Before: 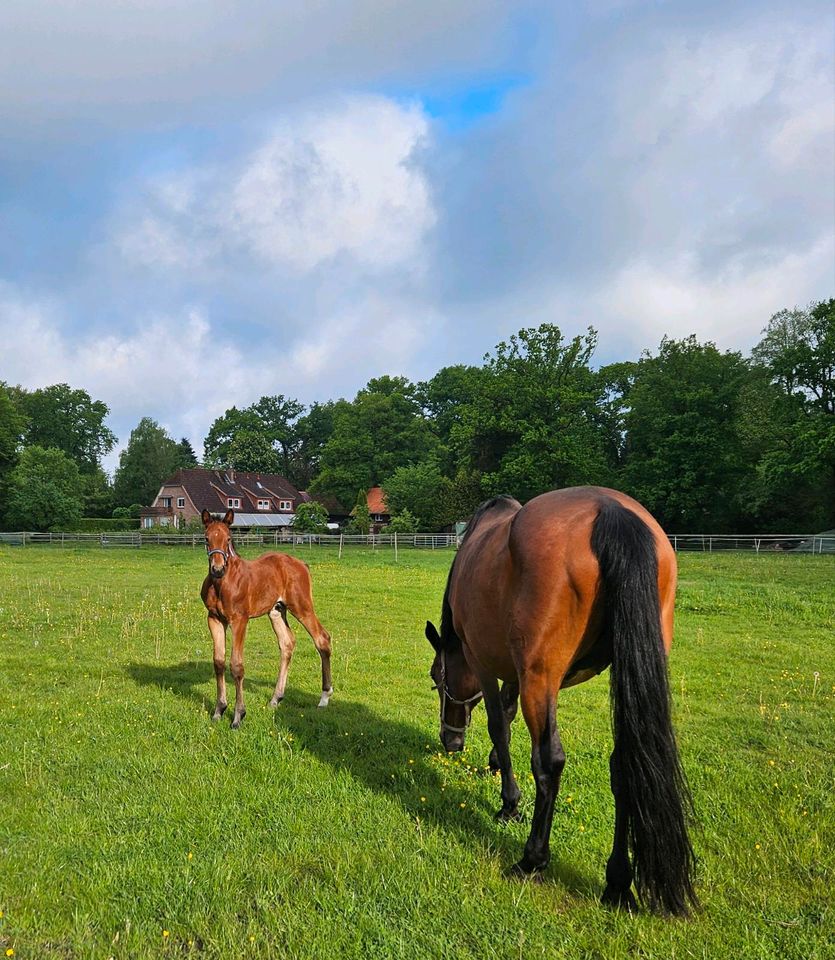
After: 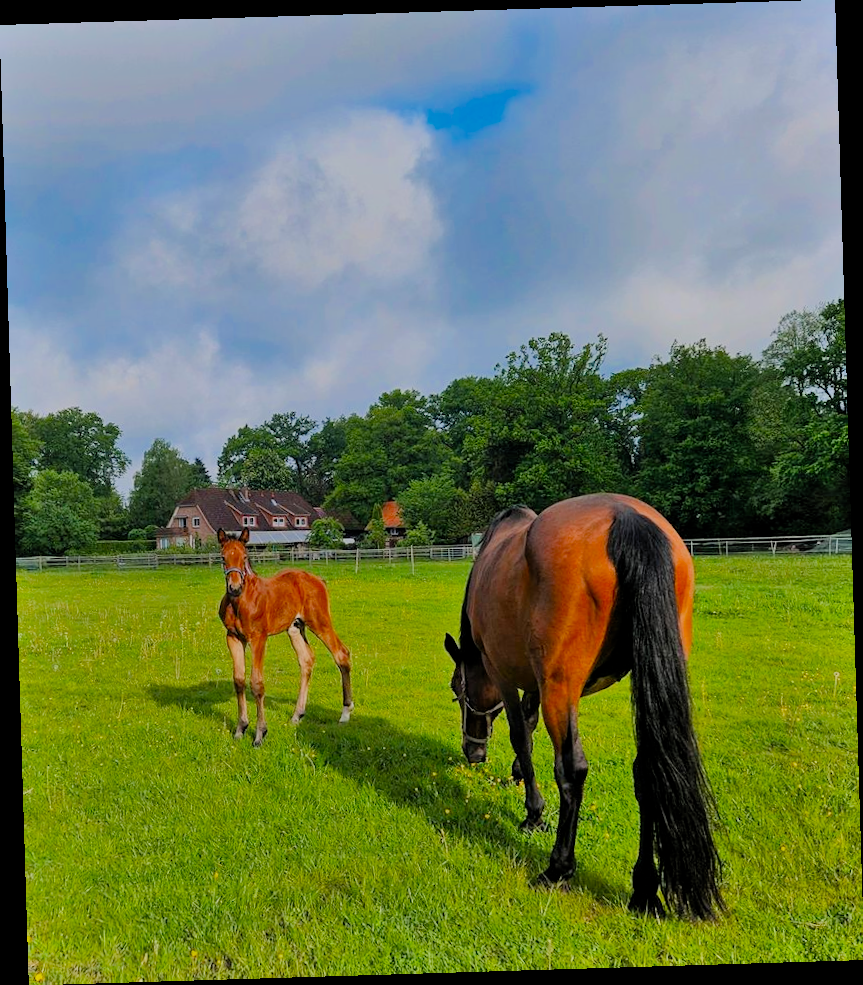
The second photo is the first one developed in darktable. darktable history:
rotate and perspective: rotation -1.75°, automatic cropping off
filmic rgb: black relative exposure -8.79 EV, white relative exposure 4.98 EV, threshold 6 EV, target black luminance 0%, hardness 3.77, latitude 66.34%, contrast 0.822, highlights saturation mix 10%, shadows ↔ highlights balance 20%, add noise in highlights 0.1, color science v4 (2020), iterations of high-quality reconstruction 0, type of noise poissonian, enable highlight reconstruction true
shadows and highlights: shadows 43.71, white point adjustment -1.46, soften with gaussian
